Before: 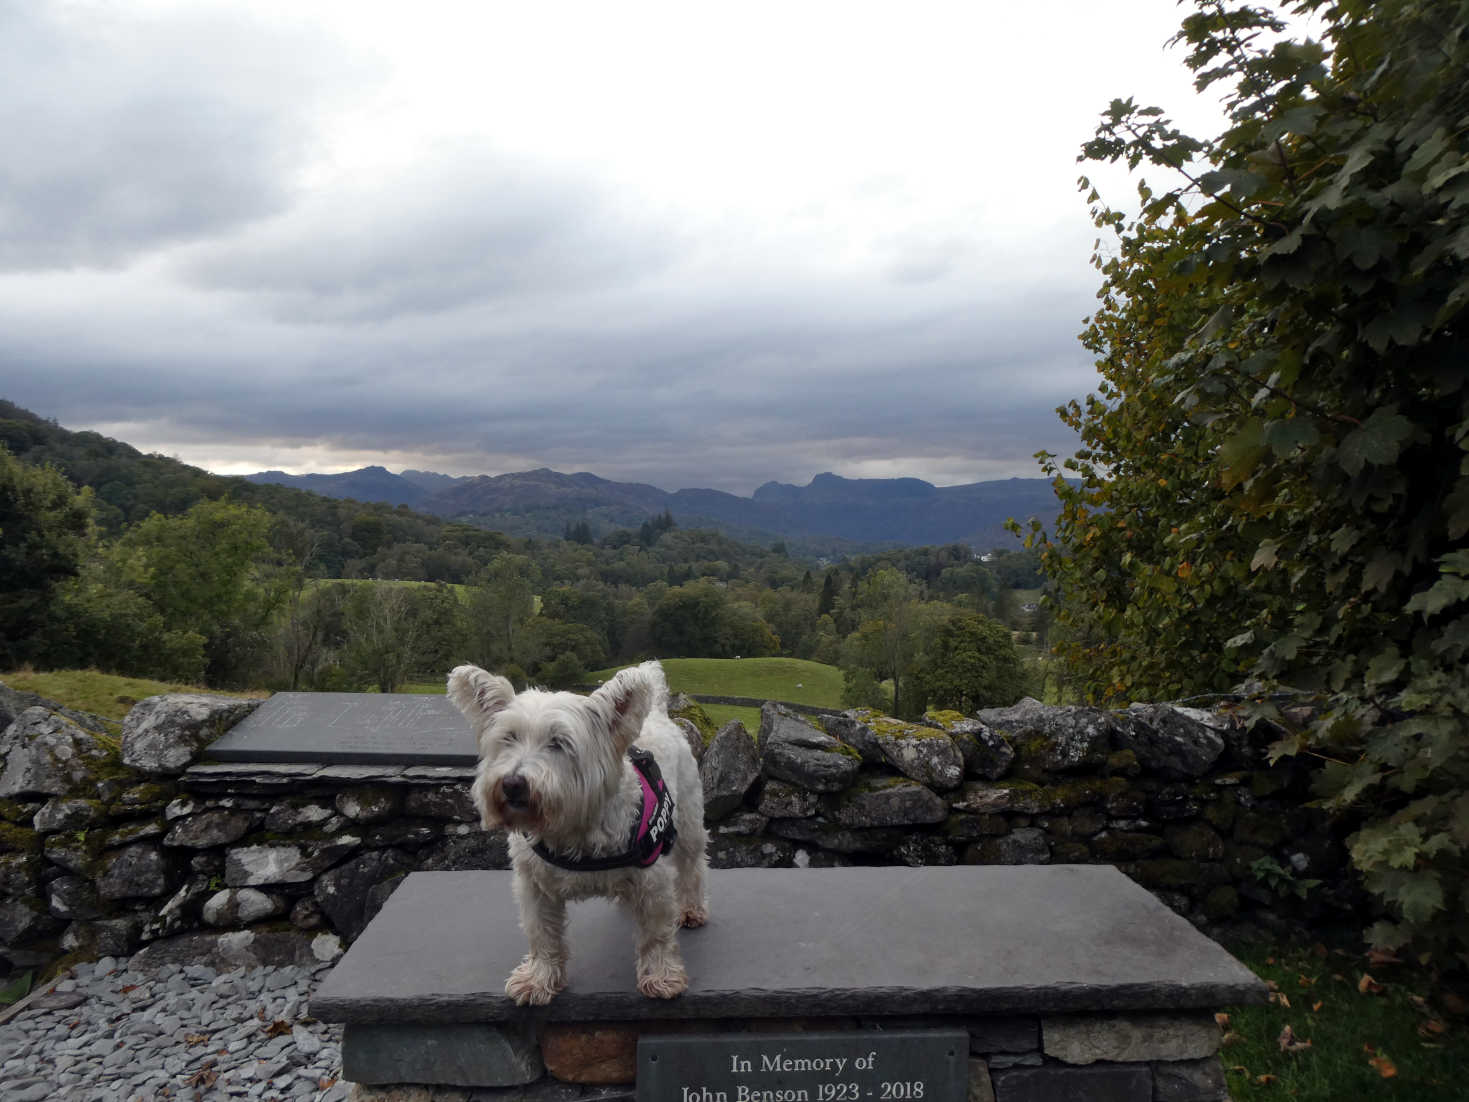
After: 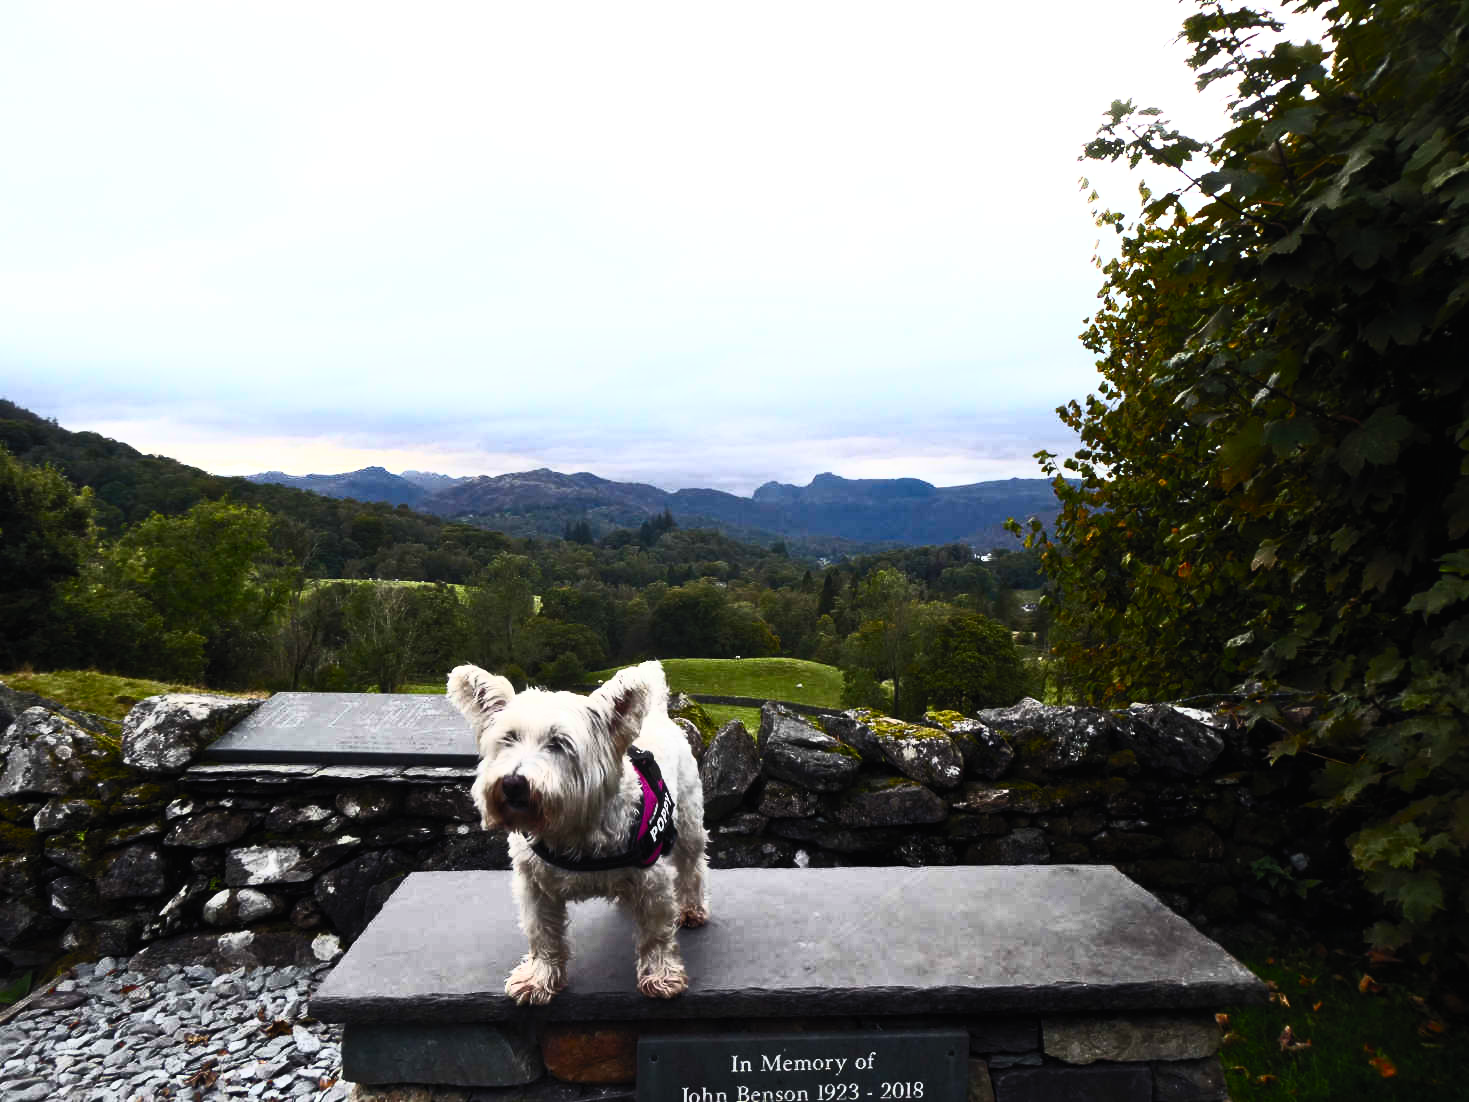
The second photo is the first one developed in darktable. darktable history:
filmic rgb: white relative exposure 2.45 EV, hardness 6.33
shadows and highlights: shadows -23.08, highlights 46.15, soften with gaussian
contrast brightness saturation: contrast 0.83, brightness 0.59, saturation 0.59
